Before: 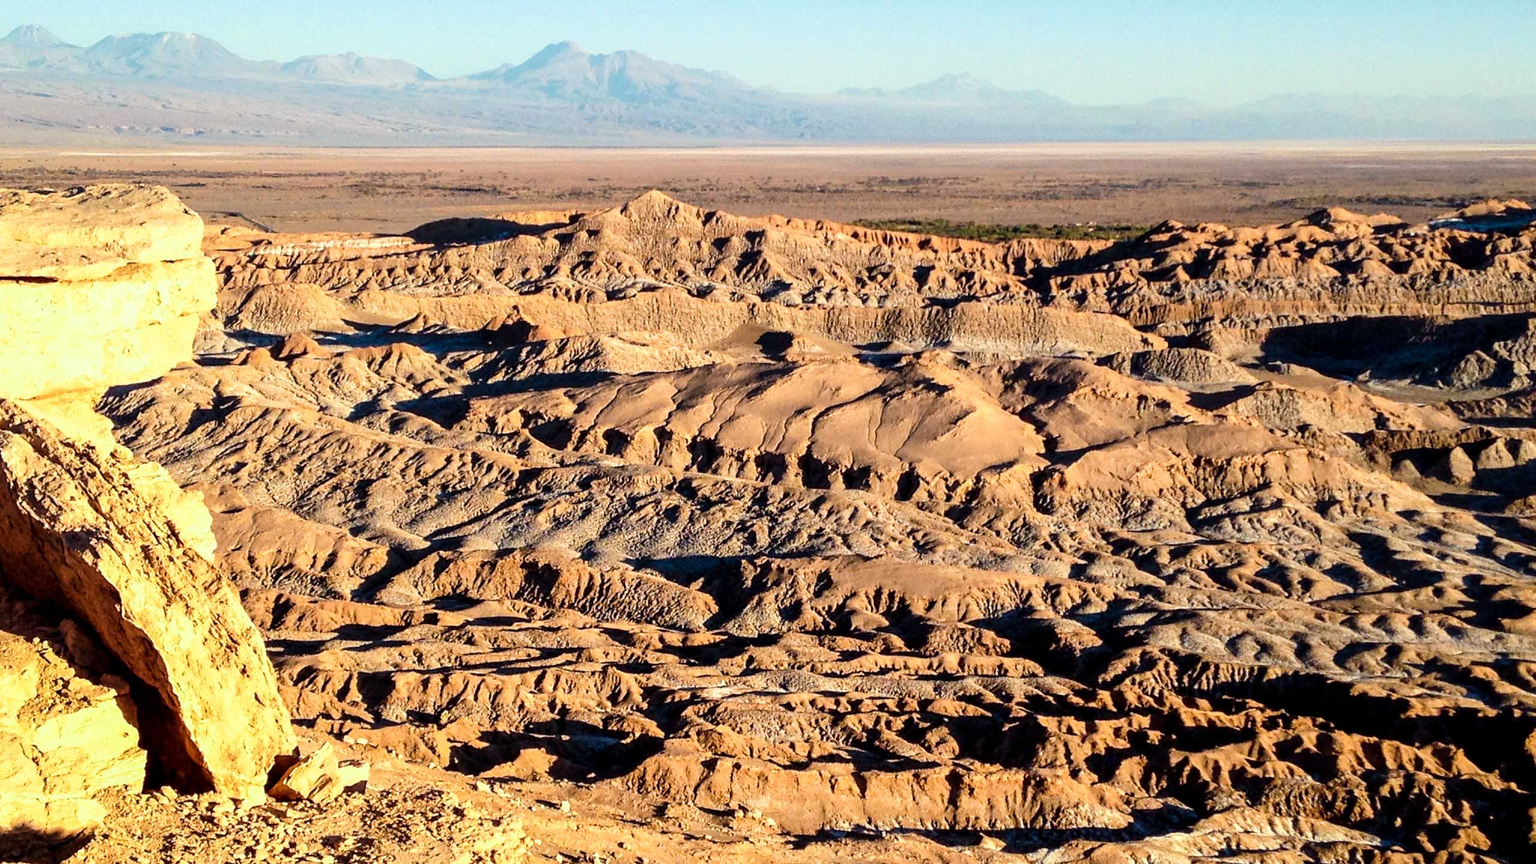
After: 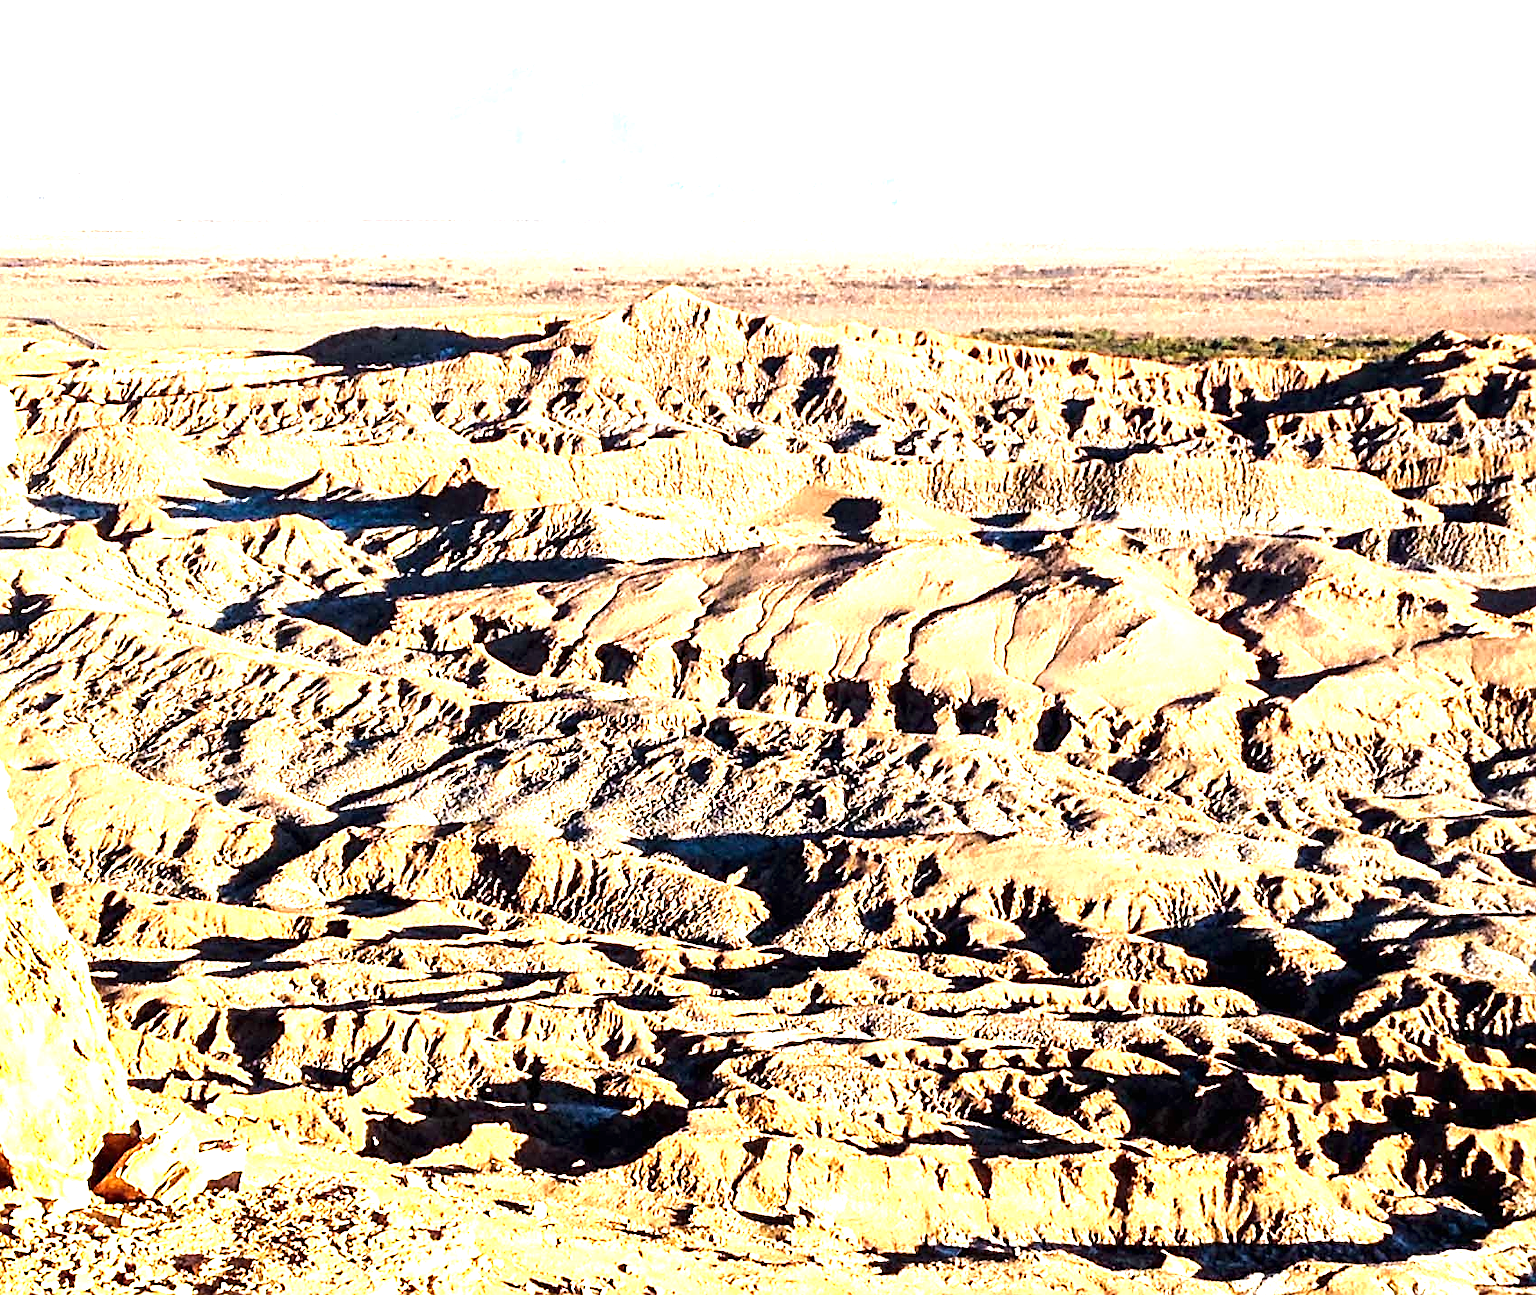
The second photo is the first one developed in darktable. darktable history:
tone equalizer: -8 EV -0.417 EV, -7 EV -0.389 EV, -6 EV -0.333 EV, -5 EV -0.222 EV, -3 EV 0.222 EV, -2 EV 0.333 EV, -1 EV 0.389 EV, +0 EV 0.417 EV, edges refinement/feathering 500, mask exposure compensation -1.57 EV, preserve details no
exposure: black level correction 0, exposure 1.4 EV, compensate highlight preservation false
sharpen: on, module defaults
crop and rotate: left 13.409%, right 19.924%
